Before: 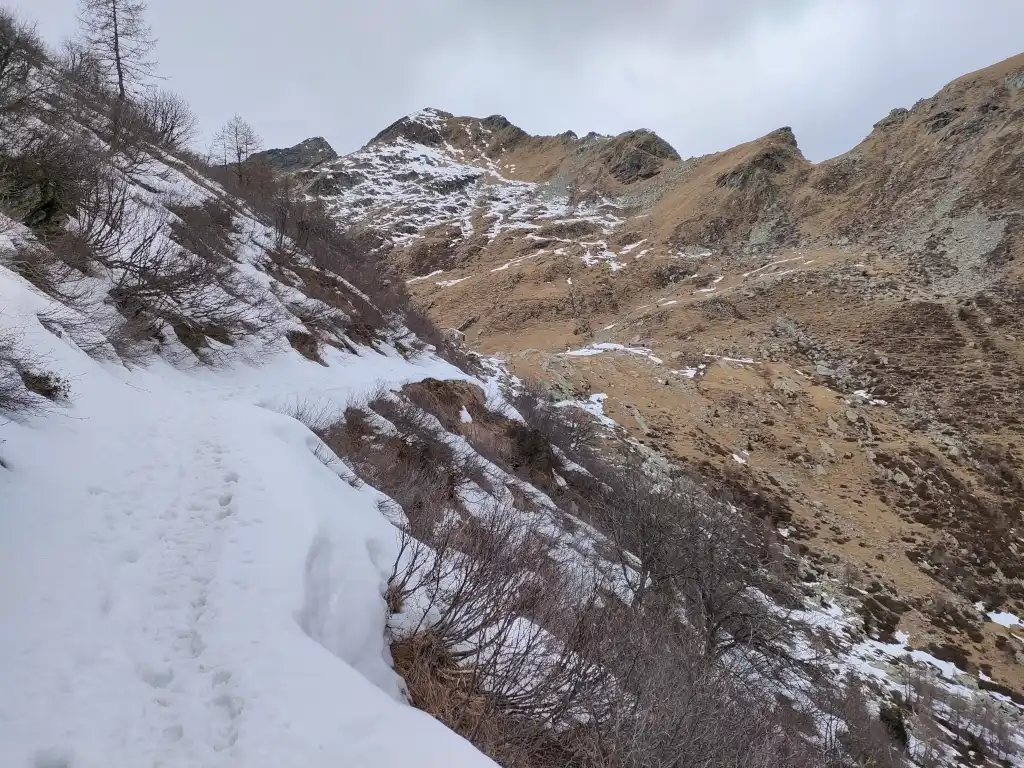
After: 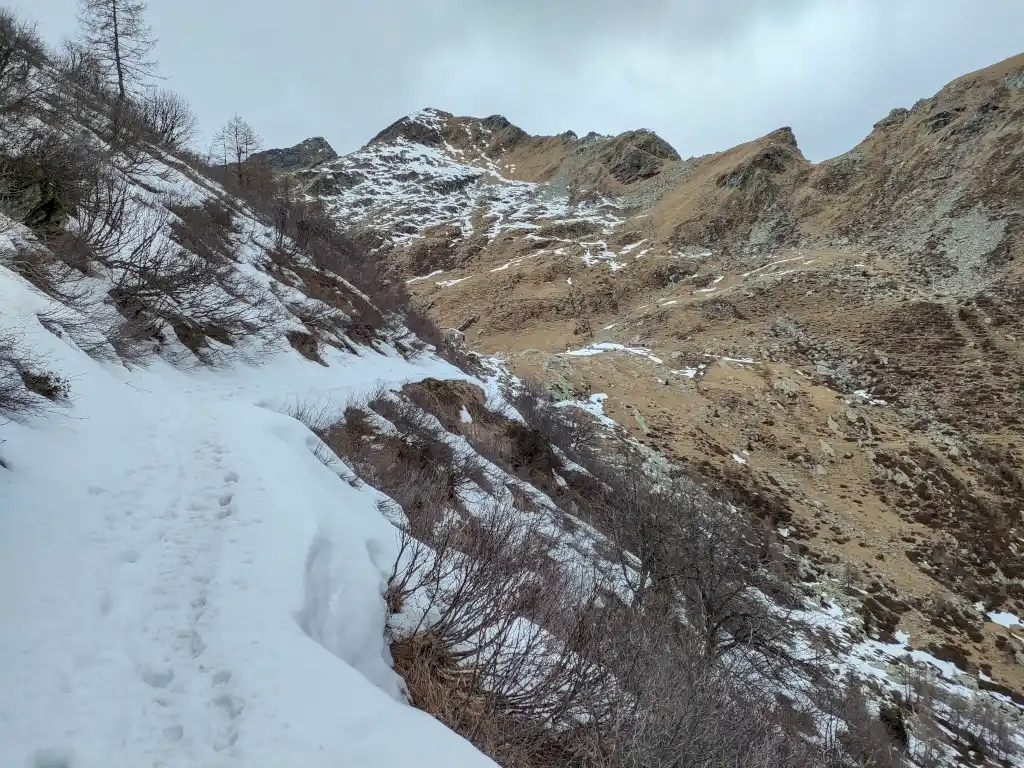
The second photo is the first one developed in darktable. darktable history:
color correction: highlights a* -6.57, highlights b* 0.442
local contrast: on, module defaults
